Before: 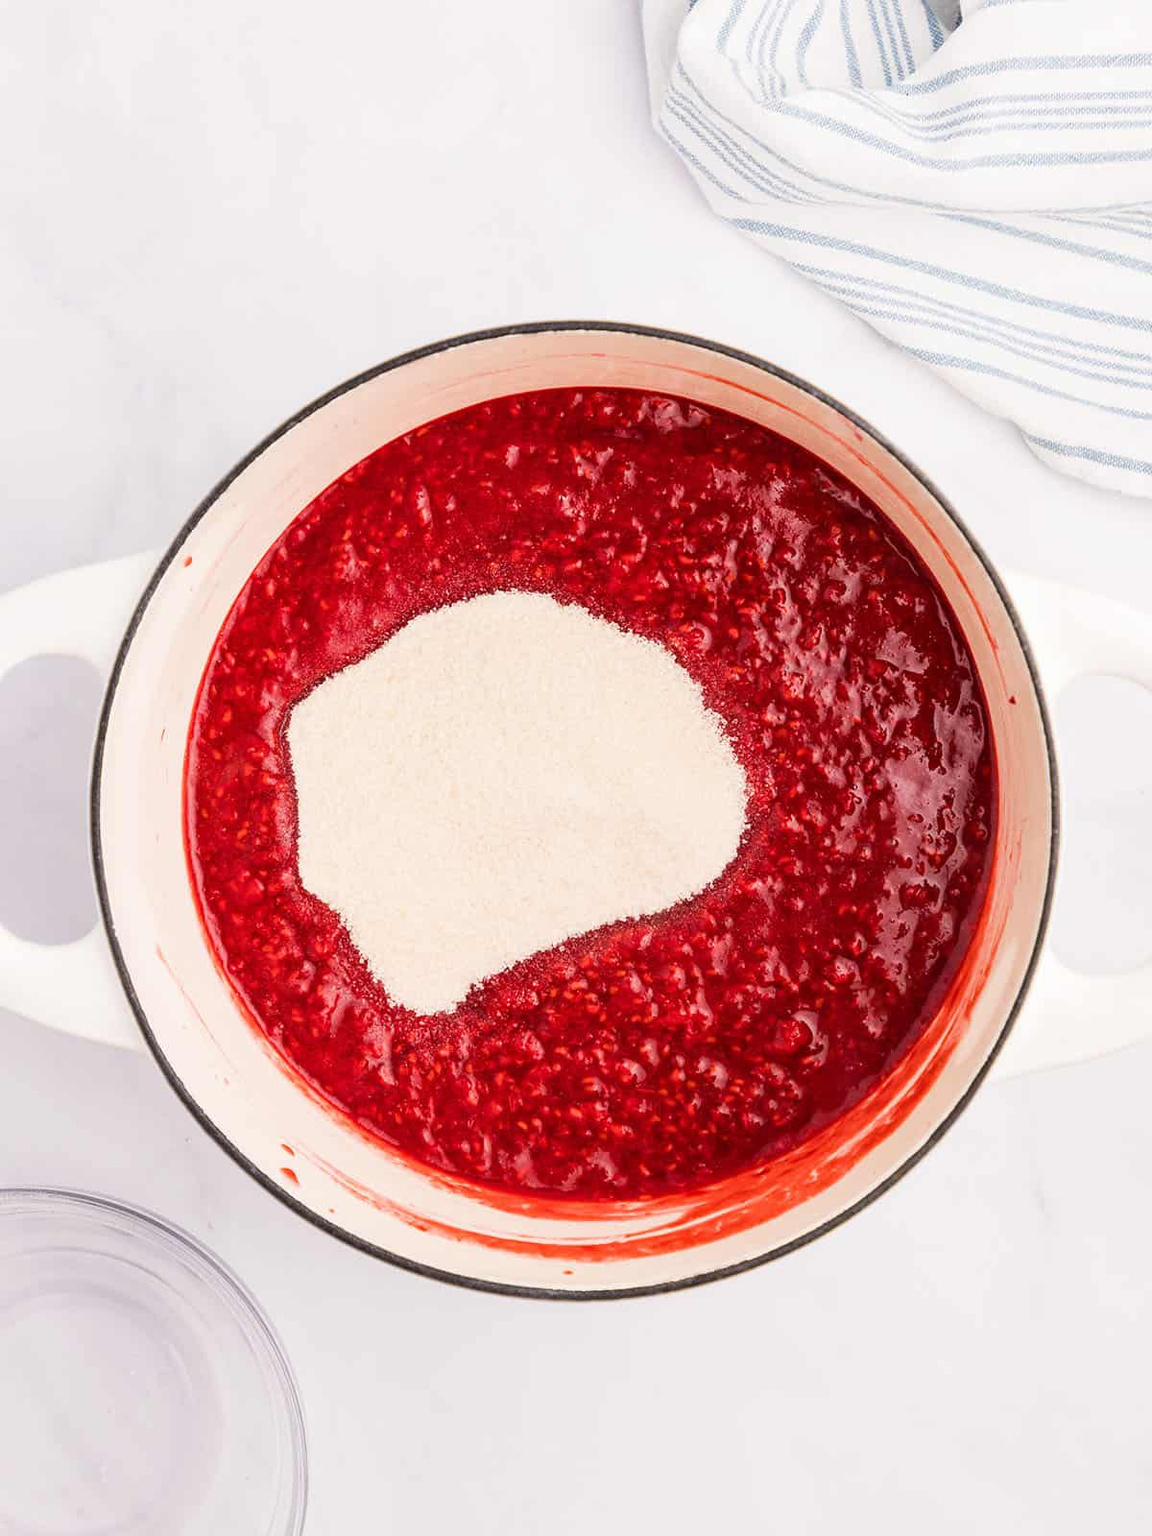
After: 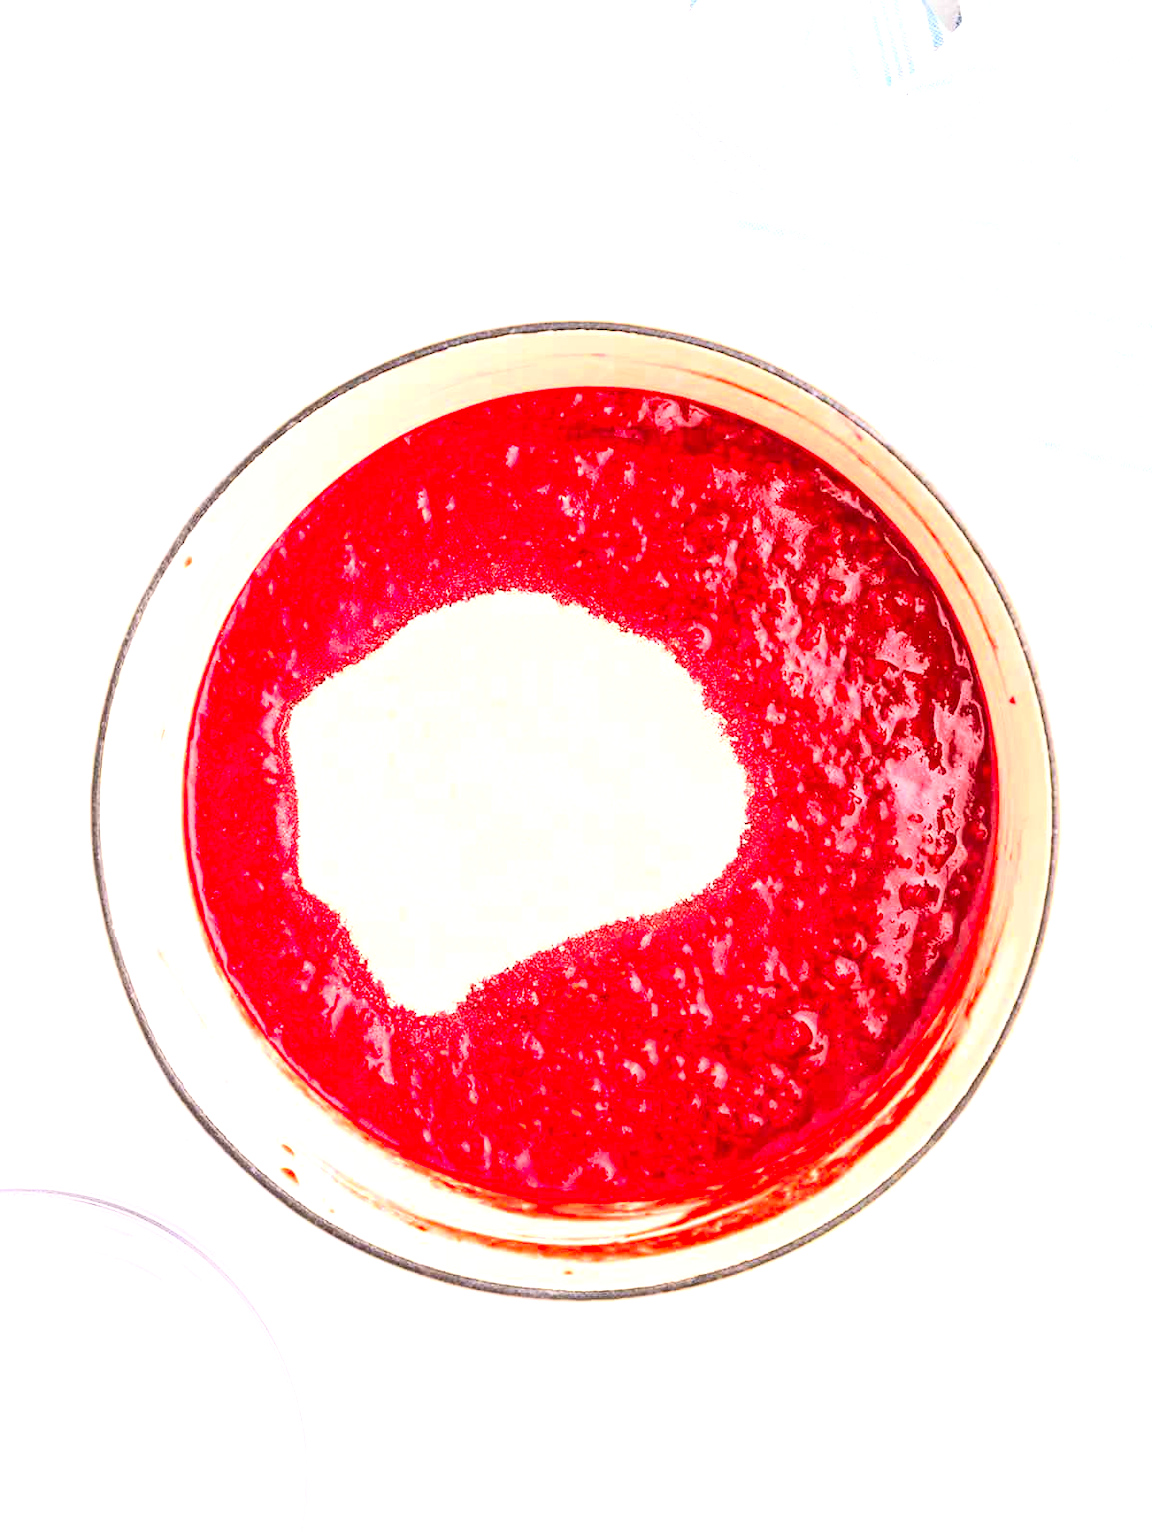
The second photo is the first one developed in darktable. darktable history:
exposure: black level correction 0, exposure 1.1 EV, compensate highlight preservation false
contrast brightness saturation: contrast 0.24, brightness 0.26, saturation 0.39
